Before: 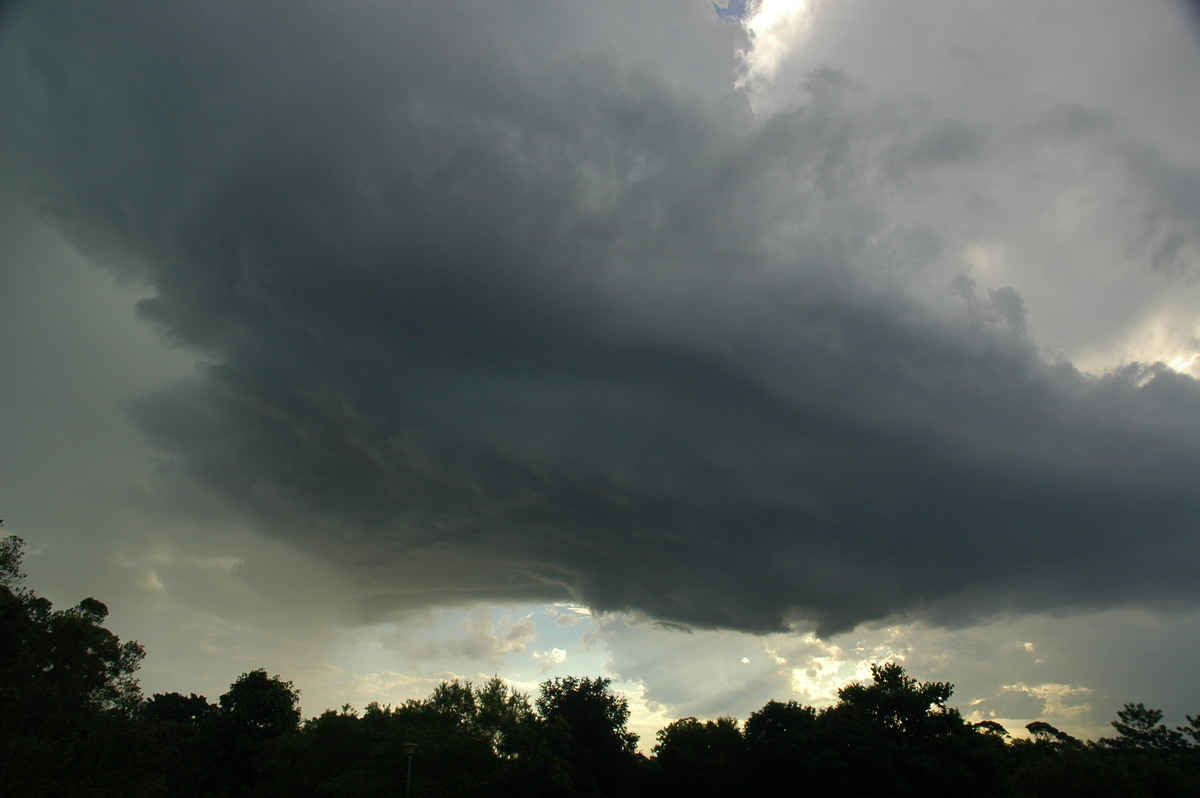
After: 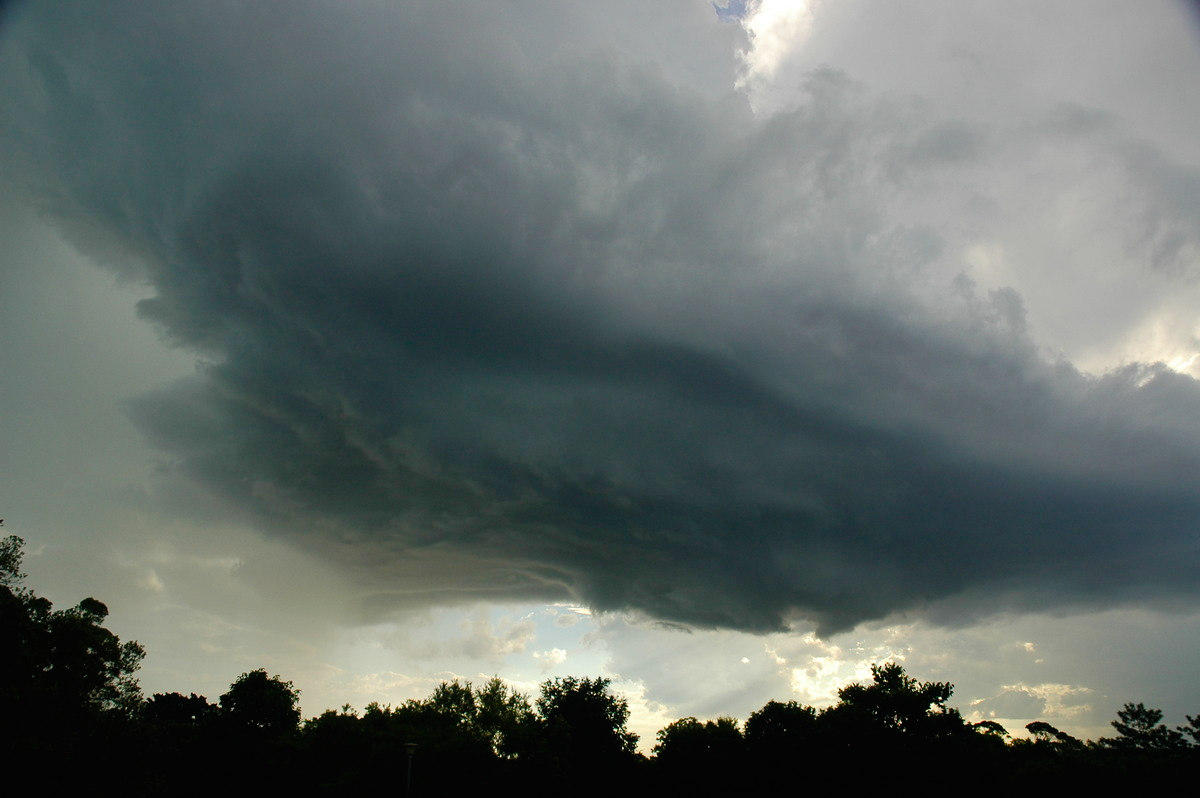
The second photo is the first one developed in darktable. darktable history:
tone curve: curves: ch0 [(0, 0) (0.003, 0.01) (0.011, 0.01) (0.025, 0.011) (0.044, 0.019) (0.069, 0.032) (0.1, 0.054) (0.136, 0.088) (0.177, 0.138) (0.224, 0.214) (0.277, 0.297) (0.335, 0.391) (0.399, 0.469) (0.468, 0.551) (0.543, 0.622) (0.623, 0.699) (0.709, 0.775) (0.801, 0.85) (0.898, 0.929) (1, 1)], preserve colors none
